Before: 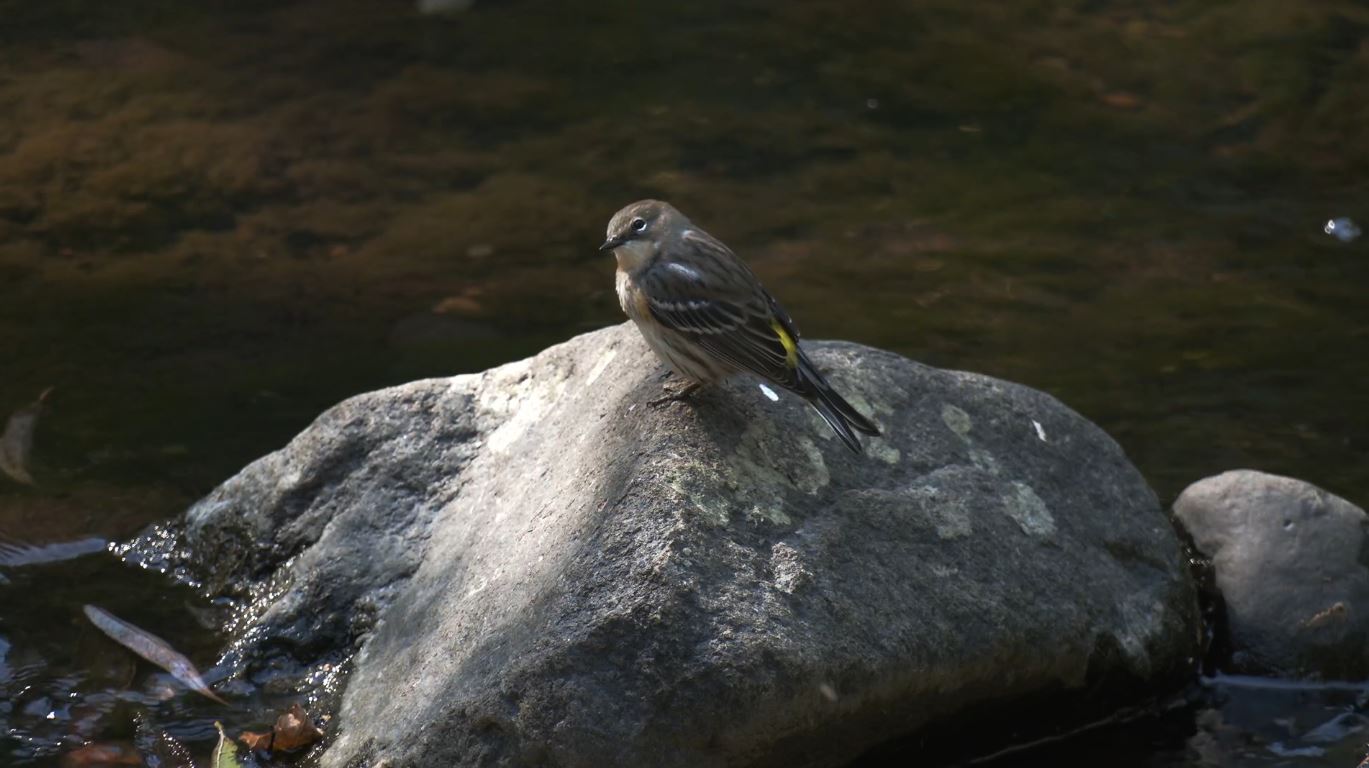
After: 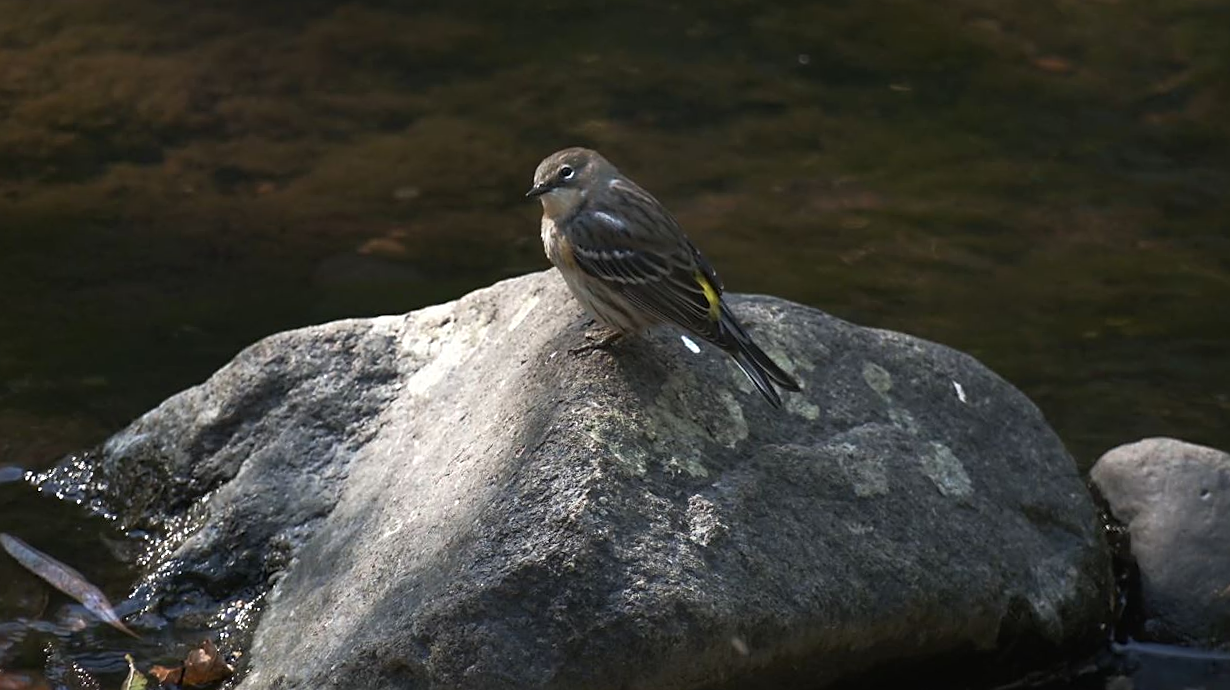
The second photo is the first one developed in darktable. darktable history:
sharpen: on, module defaults
crop and rotate: angle -1.96°, left 3.097%, top 4.154%, right 1.586%, bottom 0.529%
